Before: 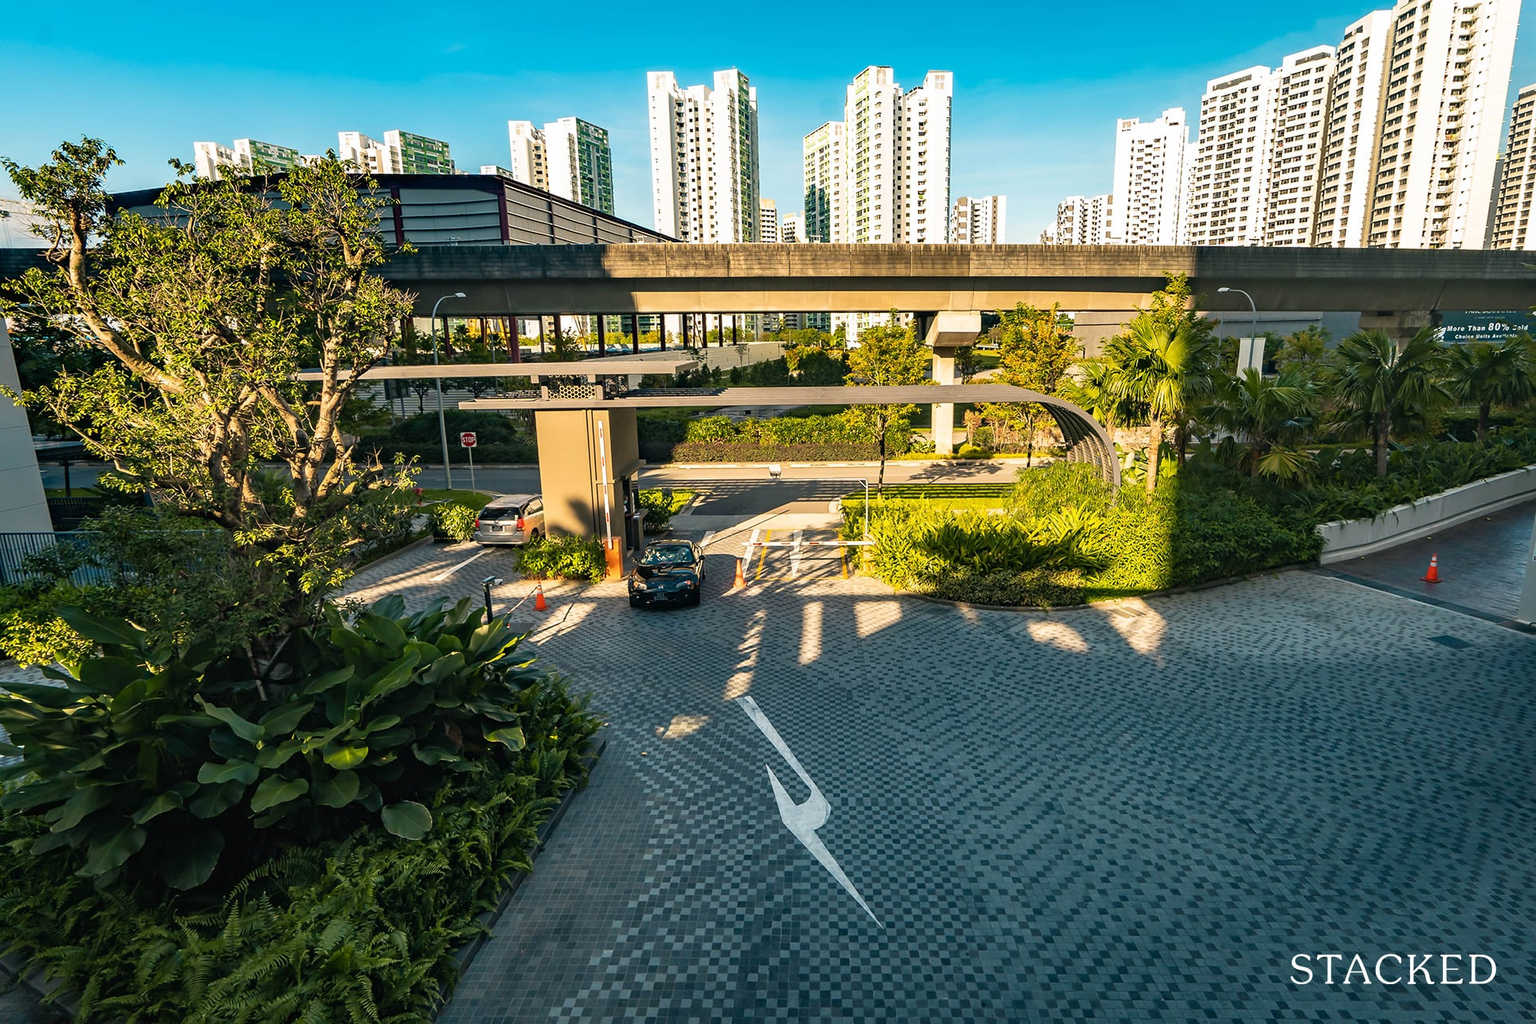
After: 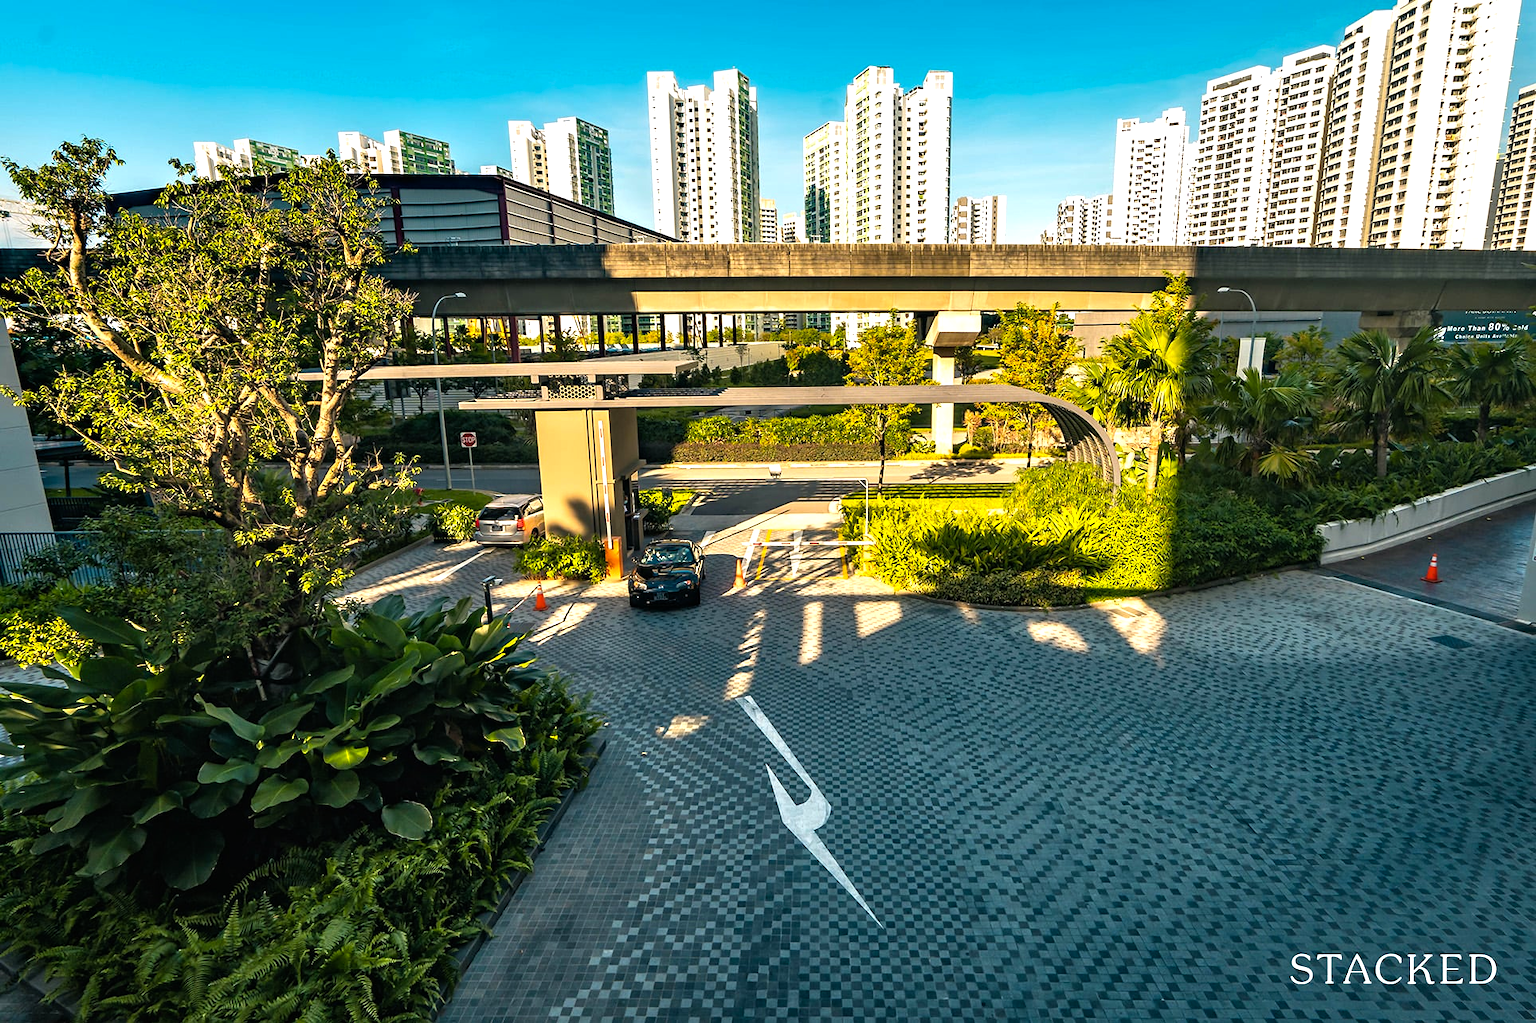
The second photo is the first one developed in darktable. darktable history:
color balance rgb: shadows lift › luminance -10%, power › luminance -9%, linear chroma grading › global chroma 10%, global vibrance 10%, contrast 15%, saturation formula JzAzBz (2021)
tone equalizer: -8 EV 1 EV, -7 EV 1 EV, -6 EV 1 EV, -5 EV 1 EV, -4 EV 1 EV, -3 EV 0.75 EV, -2 EV 0.5 EV, -1 EV 0.25 EV
